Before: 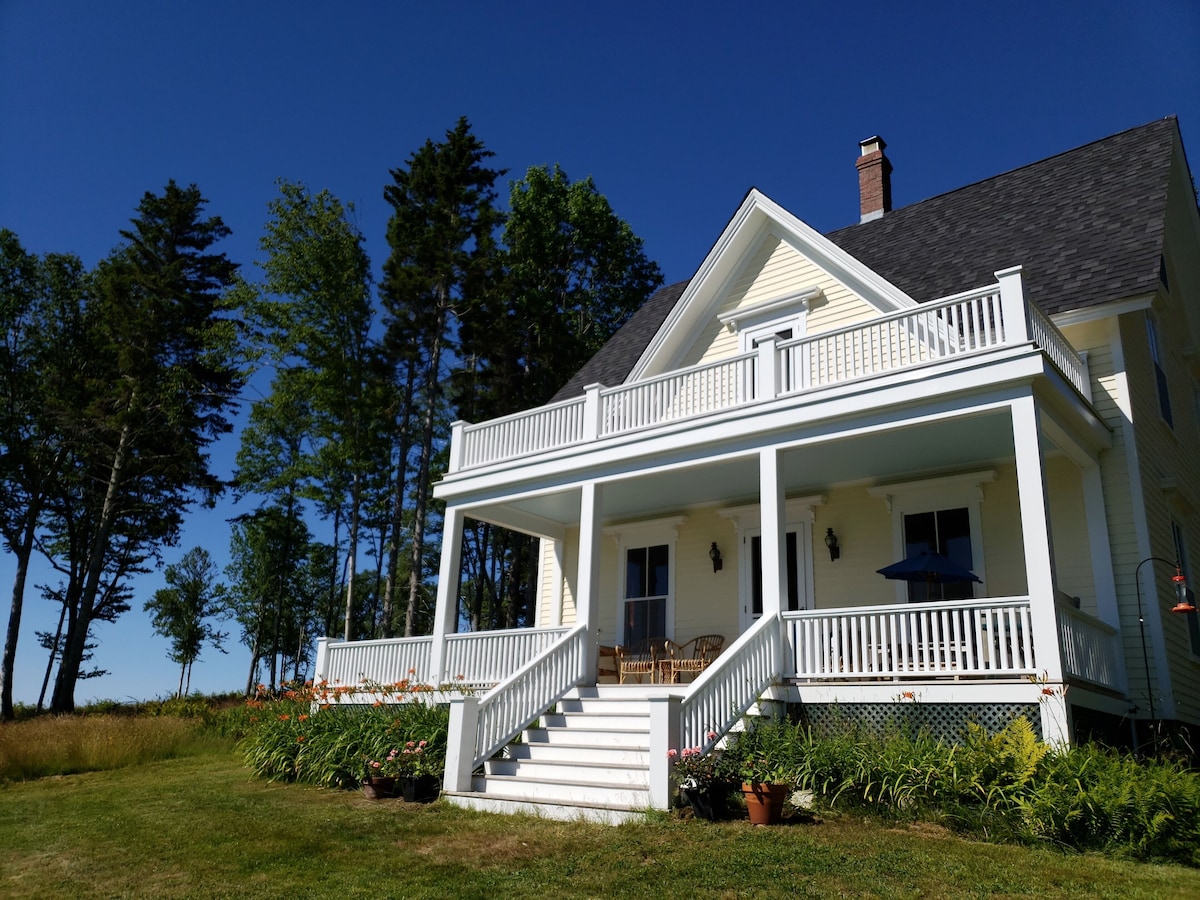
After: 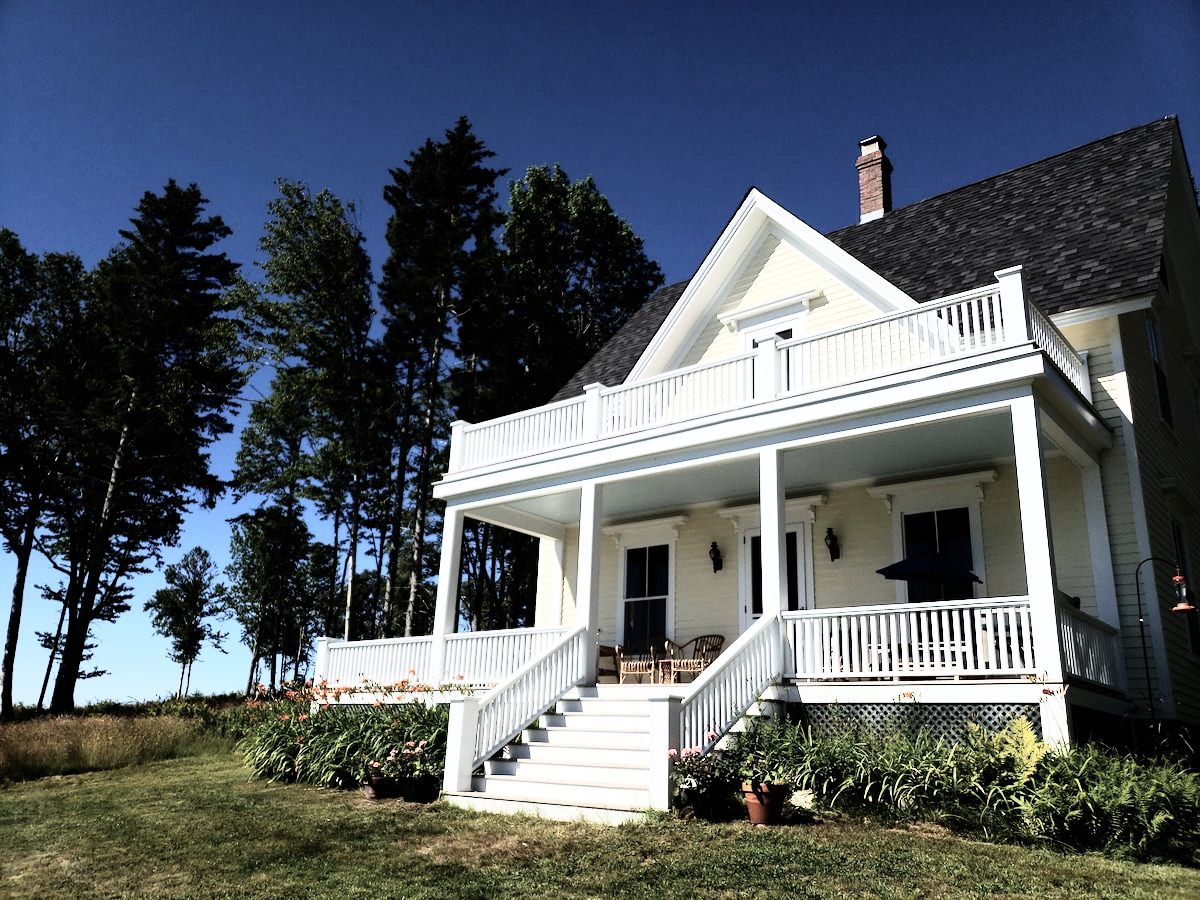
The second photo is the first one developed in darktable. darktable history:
color balance: input saturation 100.43%, contrast fulcrum 14.22%, output saturation 70.41%
rgb curve: curves: ch0 [(0, 0) (0.21, 0.15) (0.24, 0.21) (0.5, 0.75) (0.75, 0.96) (0.89, 0.99) (1, 1)]; ch1 [(0, 0.02) (0.21, 0.13) (0.25, 0.2) (0.5, 0.67) (0.75, 0.9) (0.89, 0.97) (1, 1)]; ch2 [(0, 0.02) (0.21, 0.13) (0.25, 0.2) (0.5, 0.67) (0.75, 0.9) (0.89, 0.97) (1, 1)], compensate middle gray true
